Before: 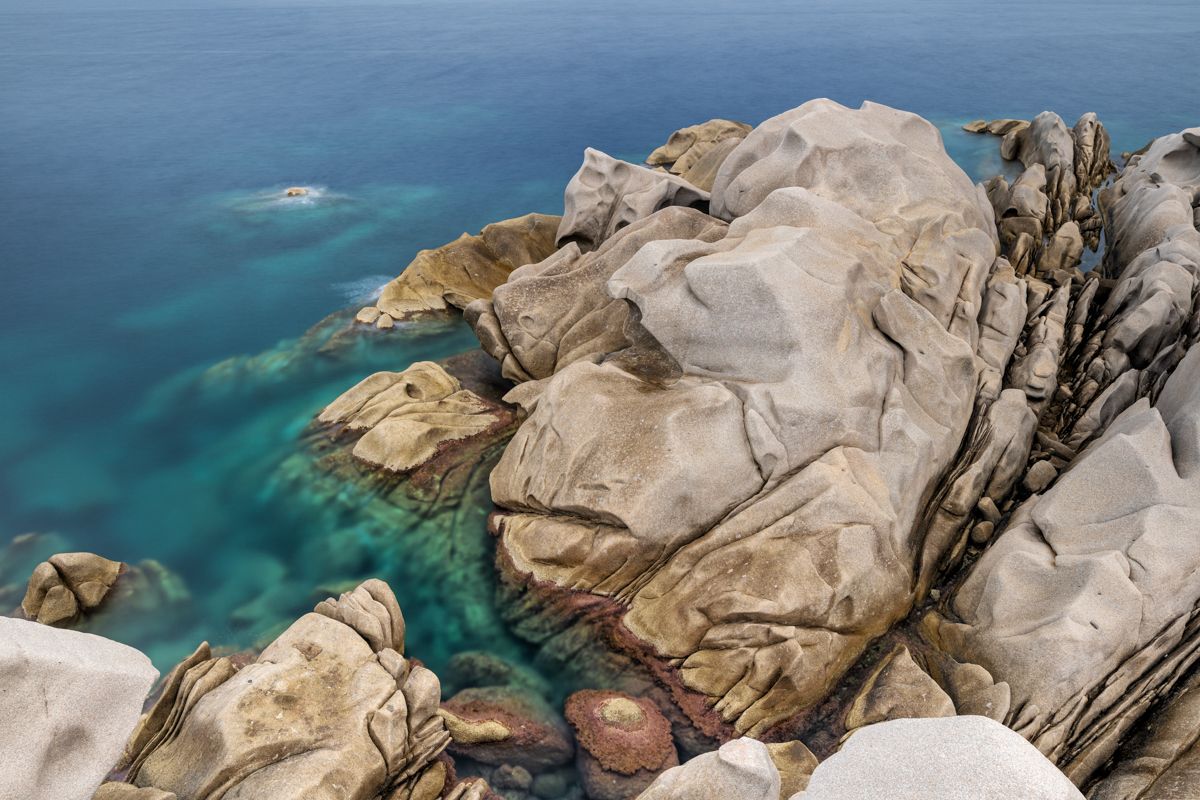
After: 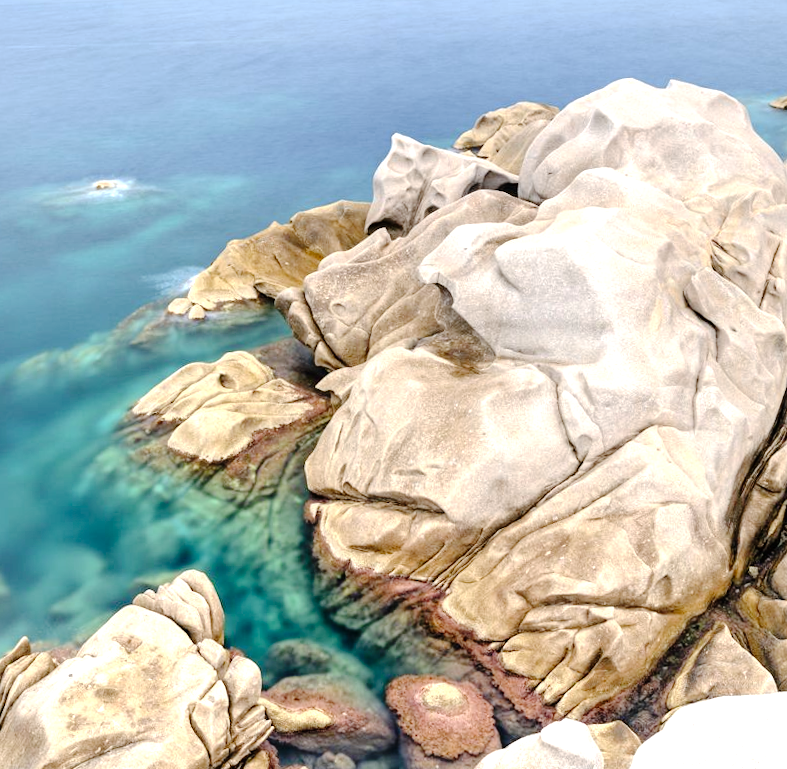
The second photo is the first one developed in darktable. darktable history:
tone curve: curves: ch0 [(0, 0) (0.003, 0.011) (0.011, 0.012) (0.025, 0.013) (0.044, 0.023) (0.069, 0.04) (0.1, 0.06) (0.136, 0.094) (0.177, 0.145) (0.224, 0.213) (0.277, 0.301) (0.335, 0.389) (0.399, 0.473) (0.468, 0.554) (0.543, 0.627) (0.623, 0.694) (0.709, 0.763) (0.801, 0.83) (0.898, 0.906) (1, 1)], preserve colors none
rotate and perspective: rotation -1.42°, crop left 0.016, crop right 0.984, crop top 0.035, crop bottom 0.965
exposure: exposure 1 EV, compensate highlight preservation false
crop and rotate: left 15.055%, right 18.278%
